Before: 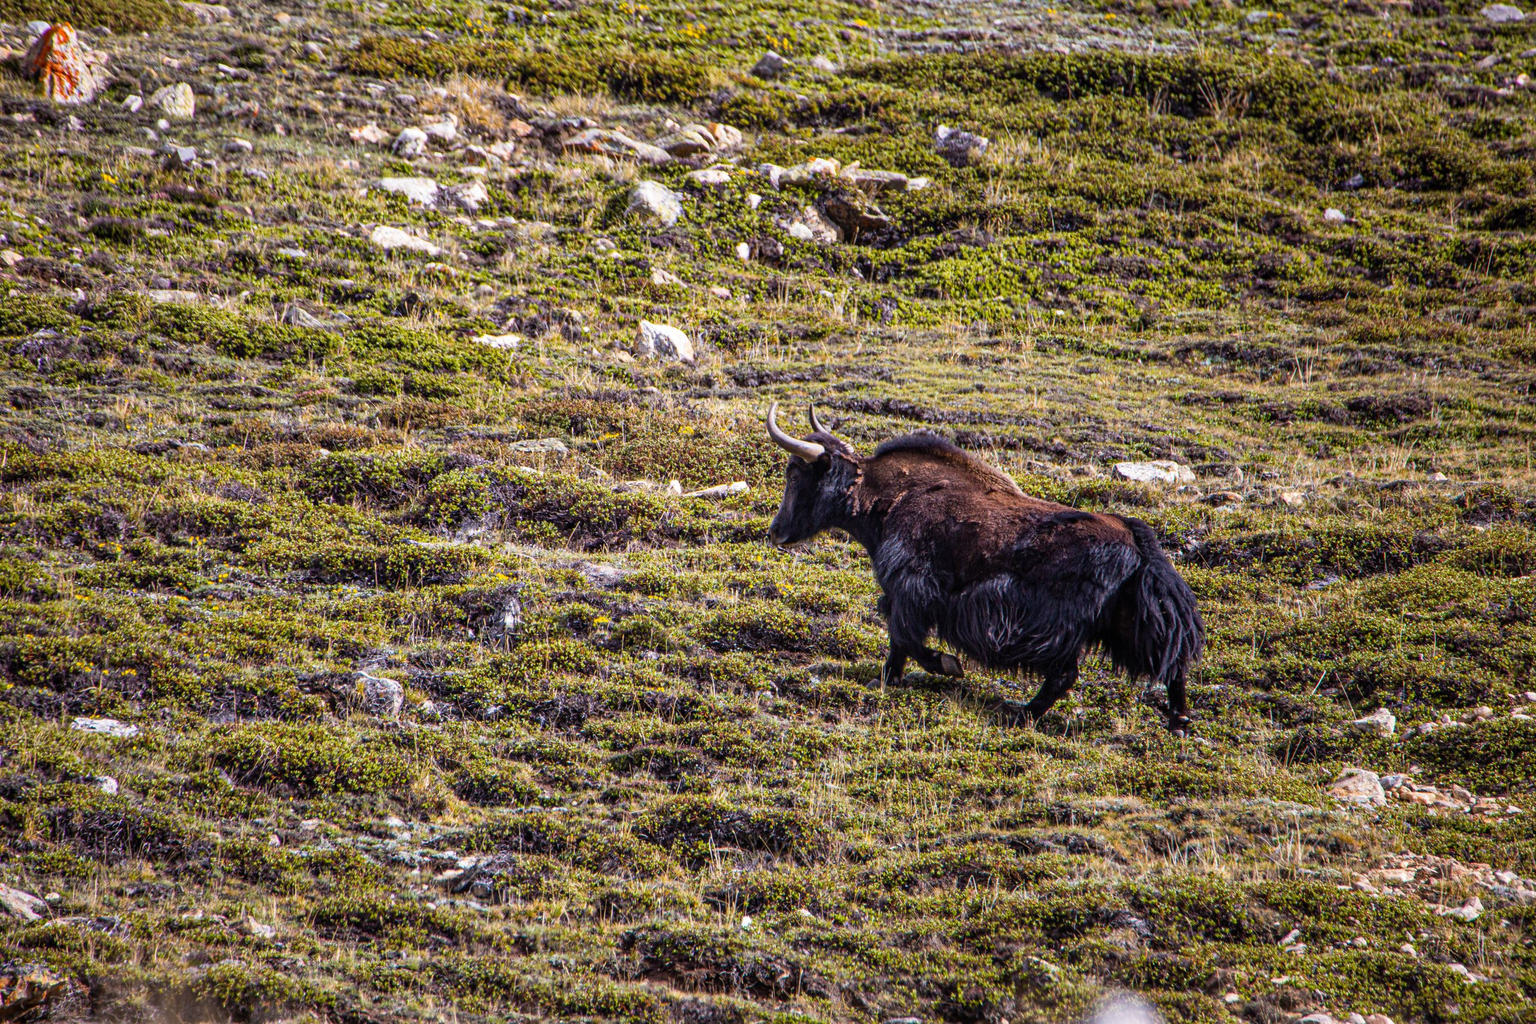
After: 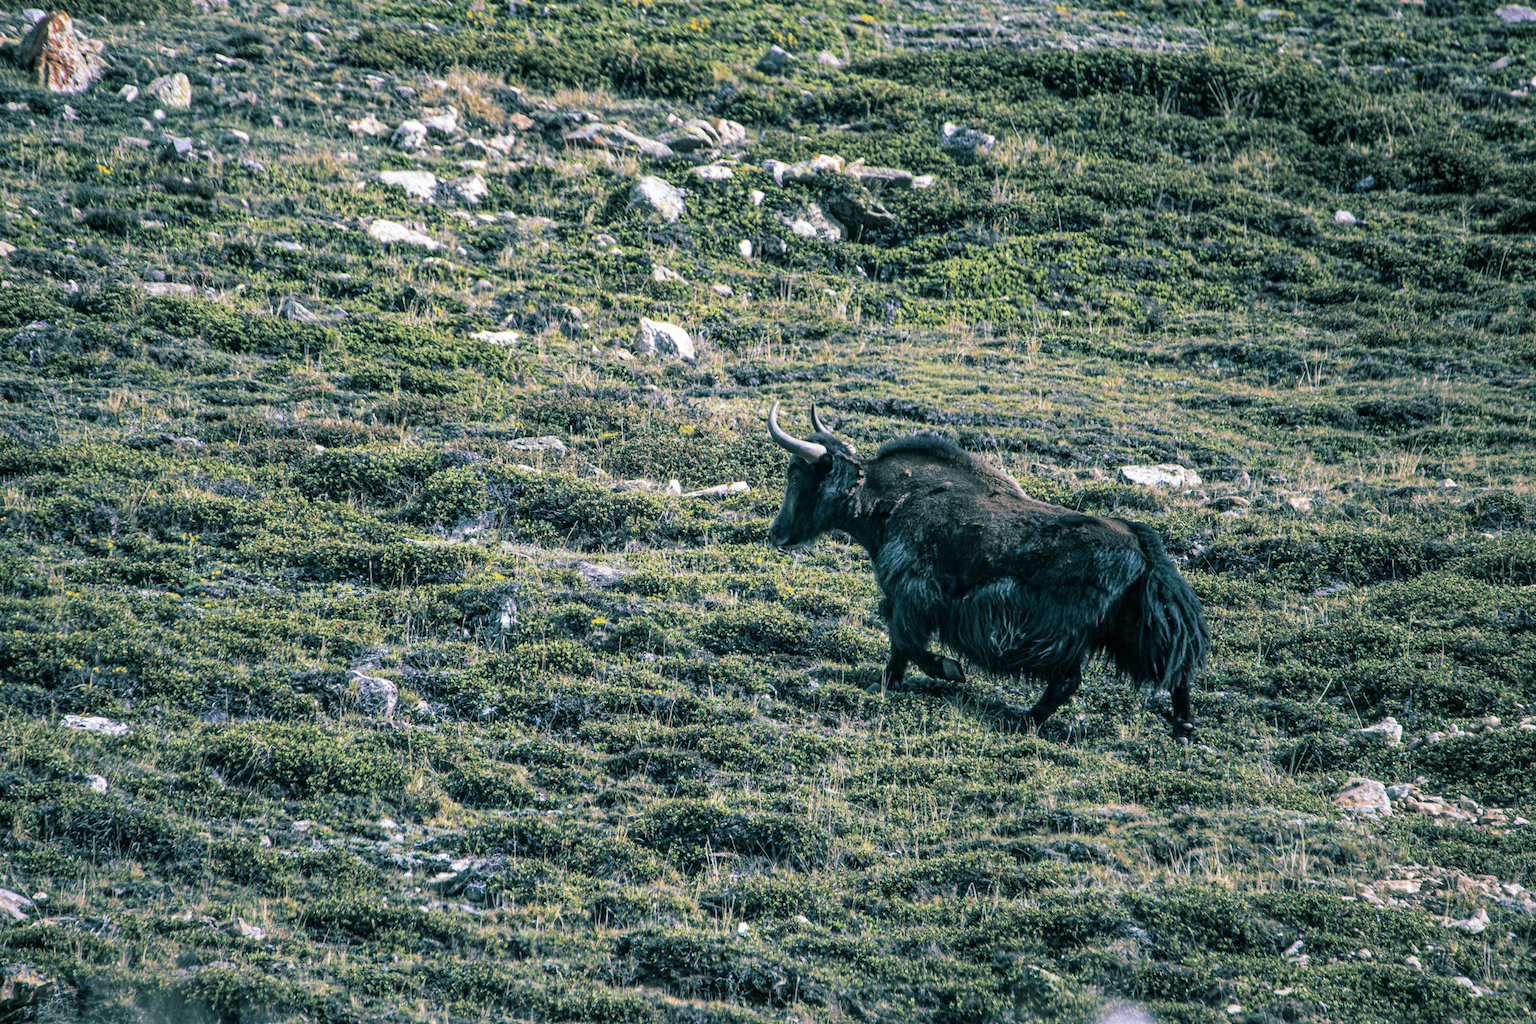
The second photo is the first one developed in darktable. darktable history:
crop and rotate: angle -0.5°
split-toning: shadows › hue 186.43°, highlights › hue 49.29°, compress 30.29%
white balance: red 0.954, blue 1.079
contrast brightness saturation: saturation -0.1
